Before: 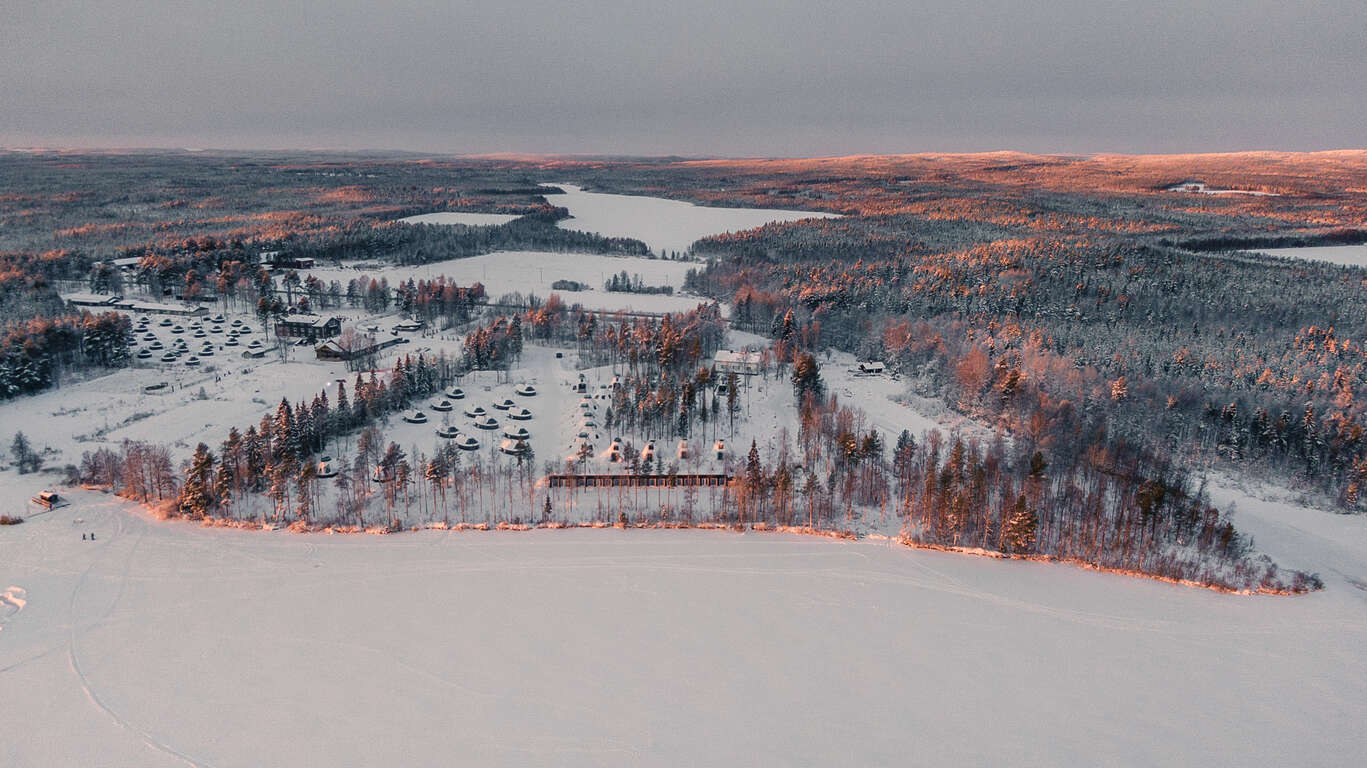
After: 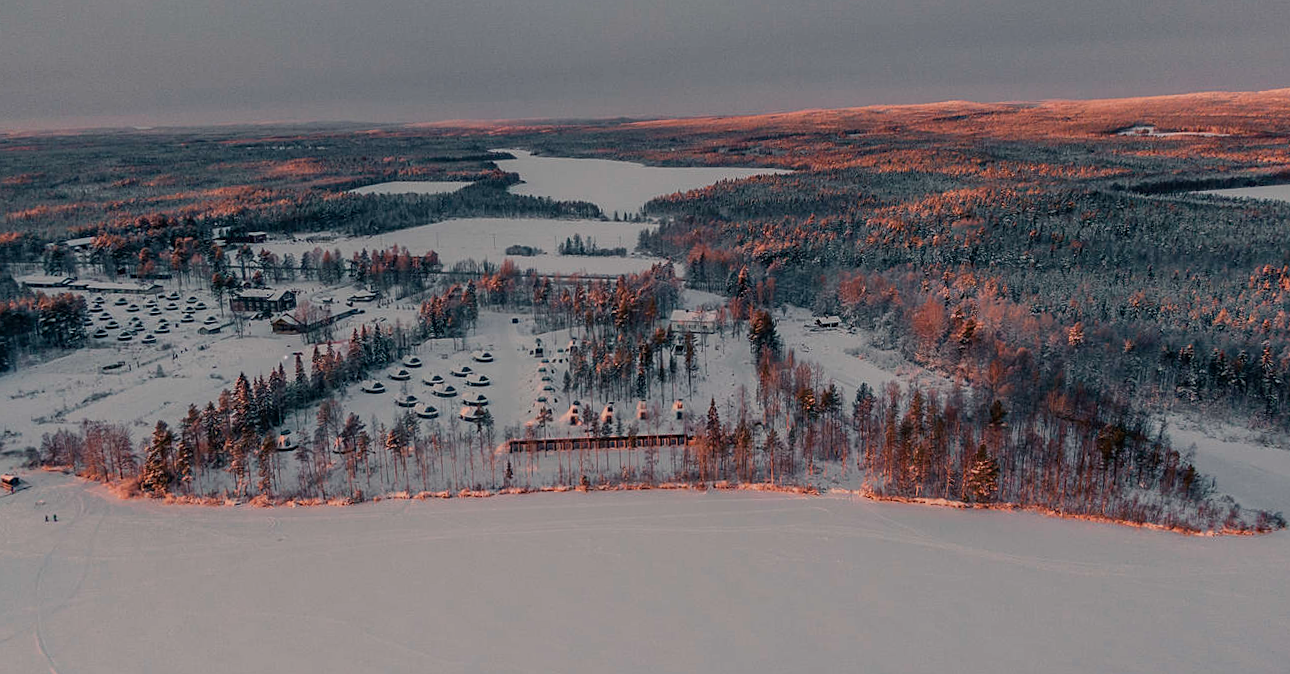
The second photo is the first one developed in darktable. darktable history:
sharpen: amount 0.2
rotate and perspective: rotation -2°, crop left 0.022, crop right 0.978, crop top 0.049, crop bottom 0.951
crop: left 1.964%, top 3.251%, right 1.122%, bottom 4.933%
exposure: black level correction 0, exposure -0.721 EV, compensate highlight preservation false
